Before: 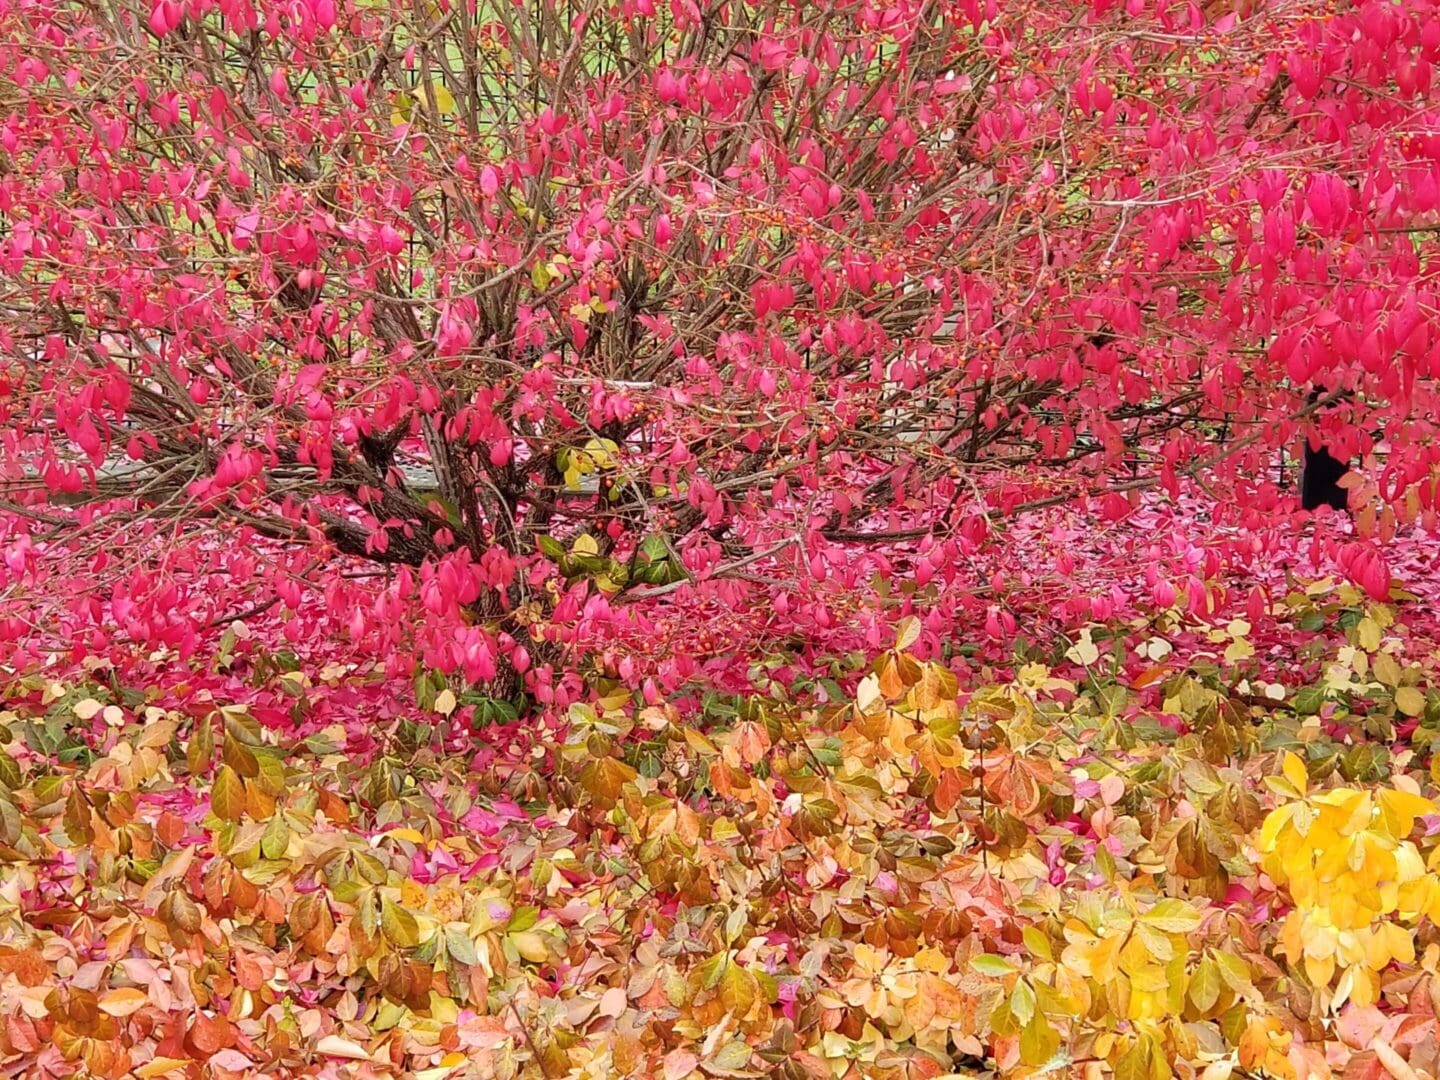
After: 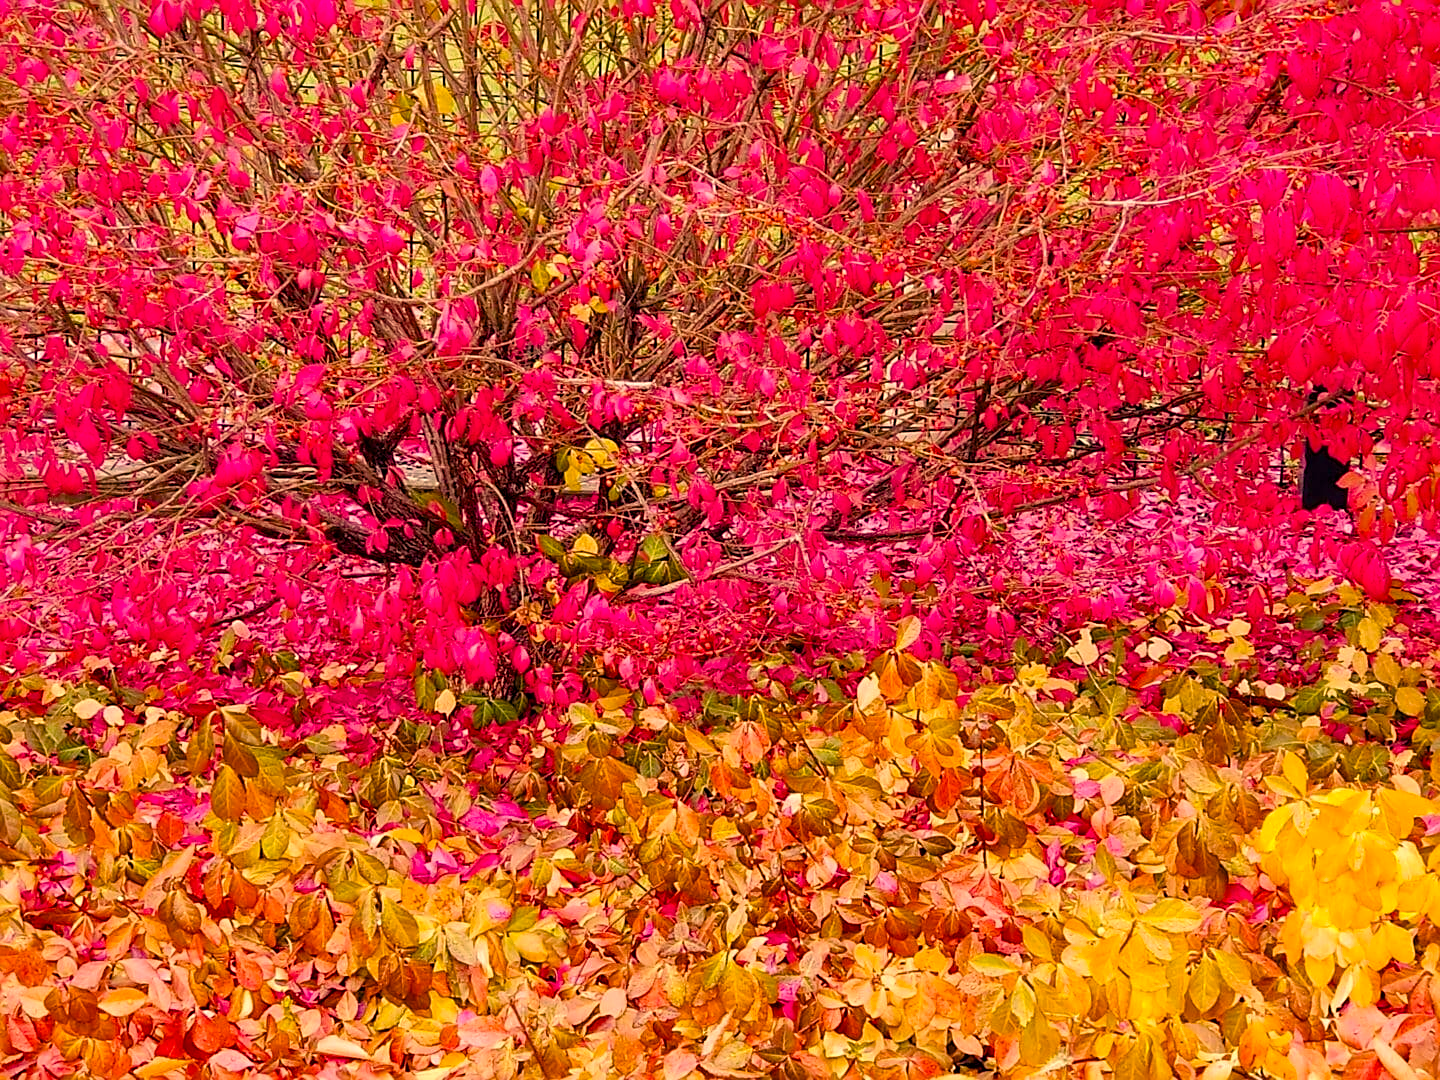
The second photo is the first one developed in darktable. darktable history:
color correction: highlights a* 22.31, highlights b* 21.57
color balance rgb: shadows lift › chroma 6.22%, shadows lift › hue 303.1°, perceptual saturation grading › global saturation 34.612%, perceptual saturation grading › highlights -29.814%, perceptual saturation grading › shadows 35.997%, global vibrance 20%
sharpen: on, module defaults
